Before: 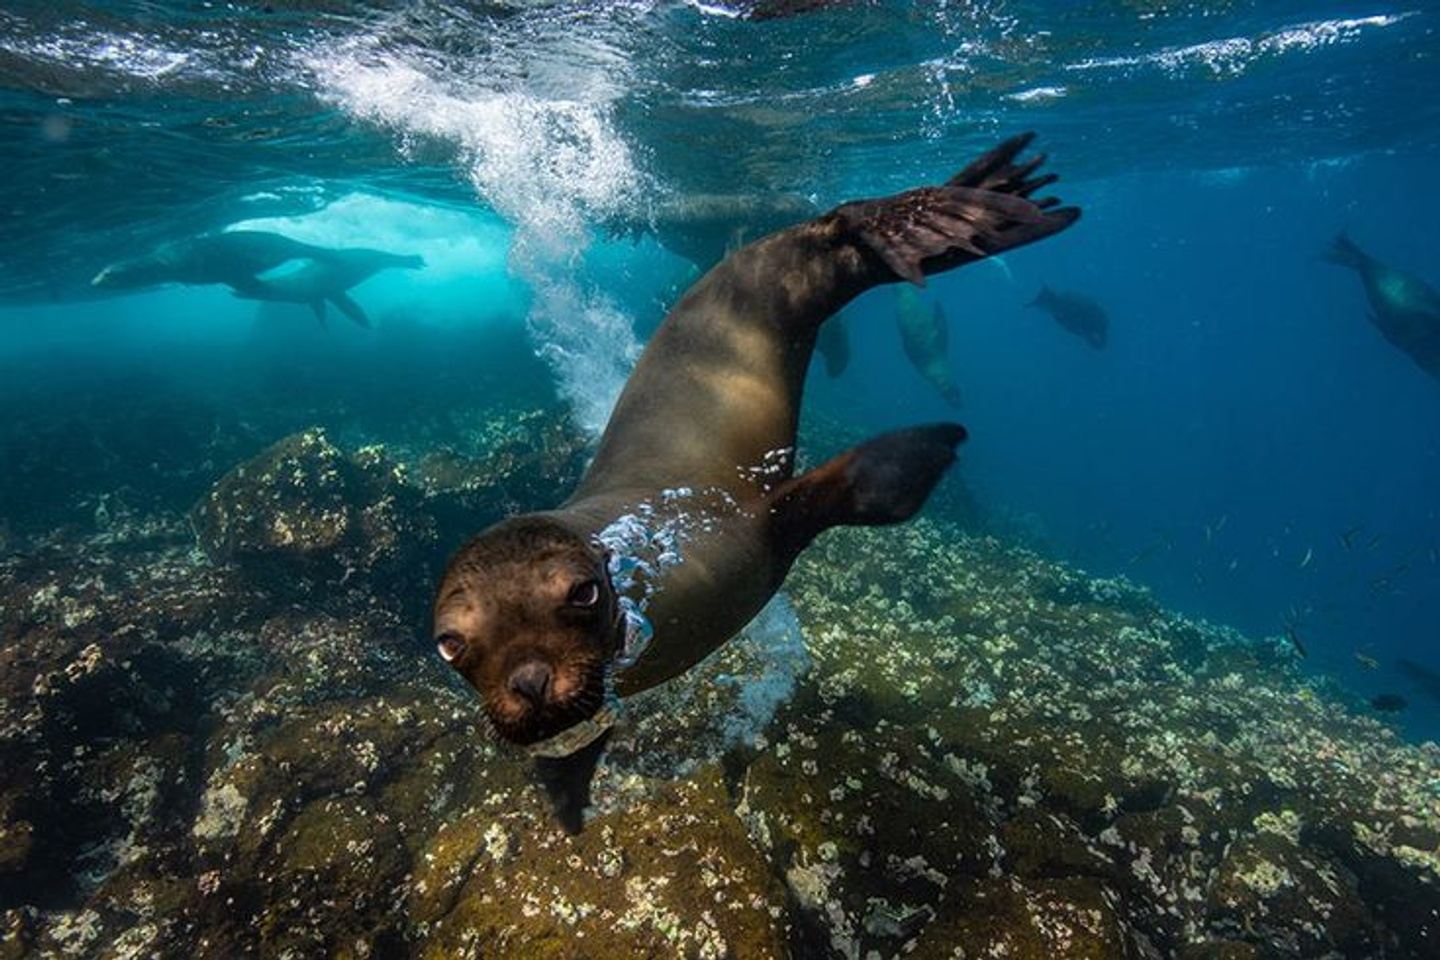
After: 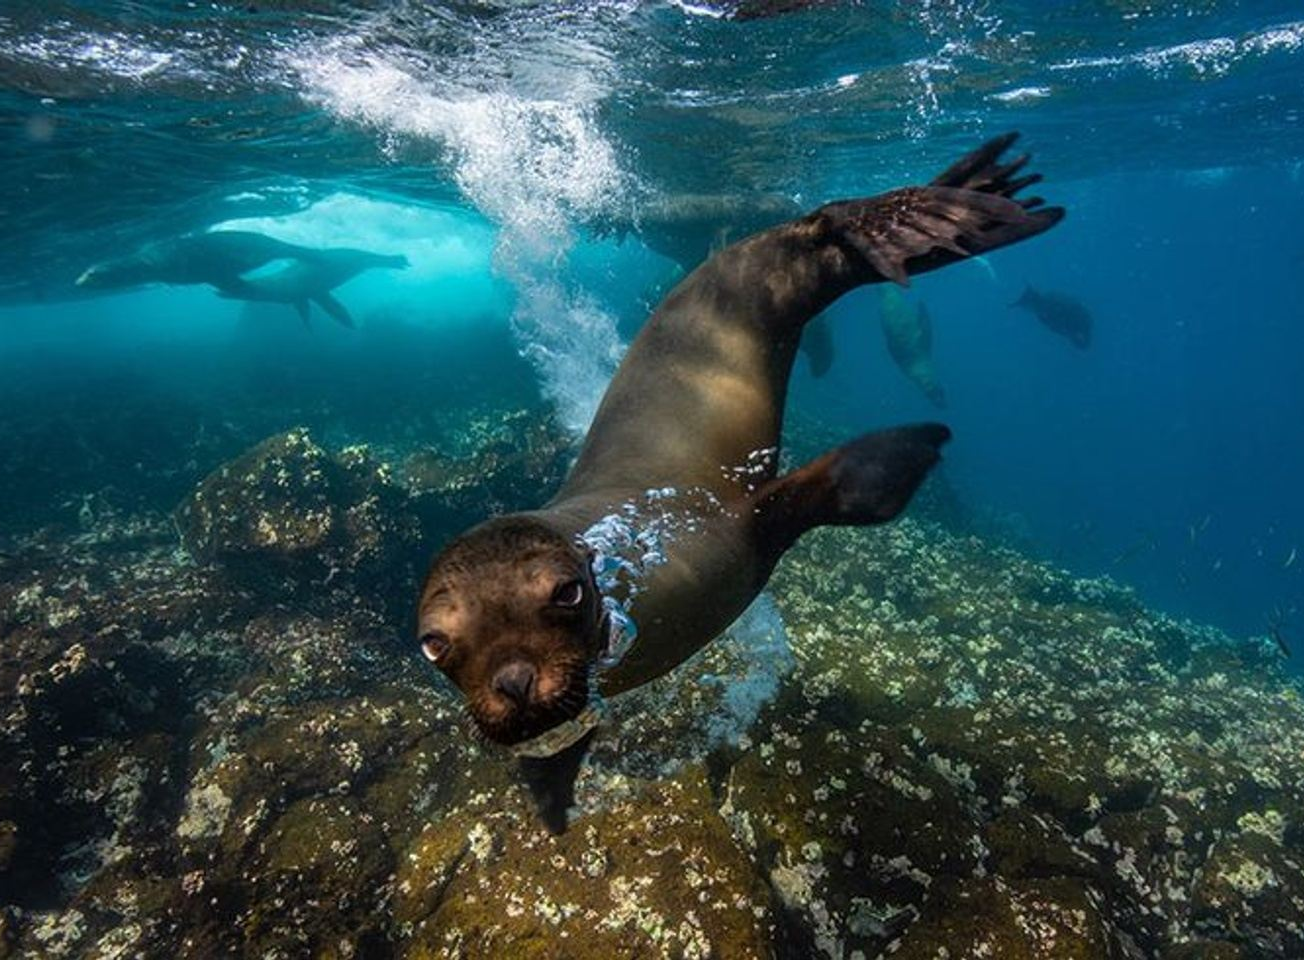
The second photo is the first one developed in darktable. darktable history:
crop and rotate: left 1.16%, right 8.219%
